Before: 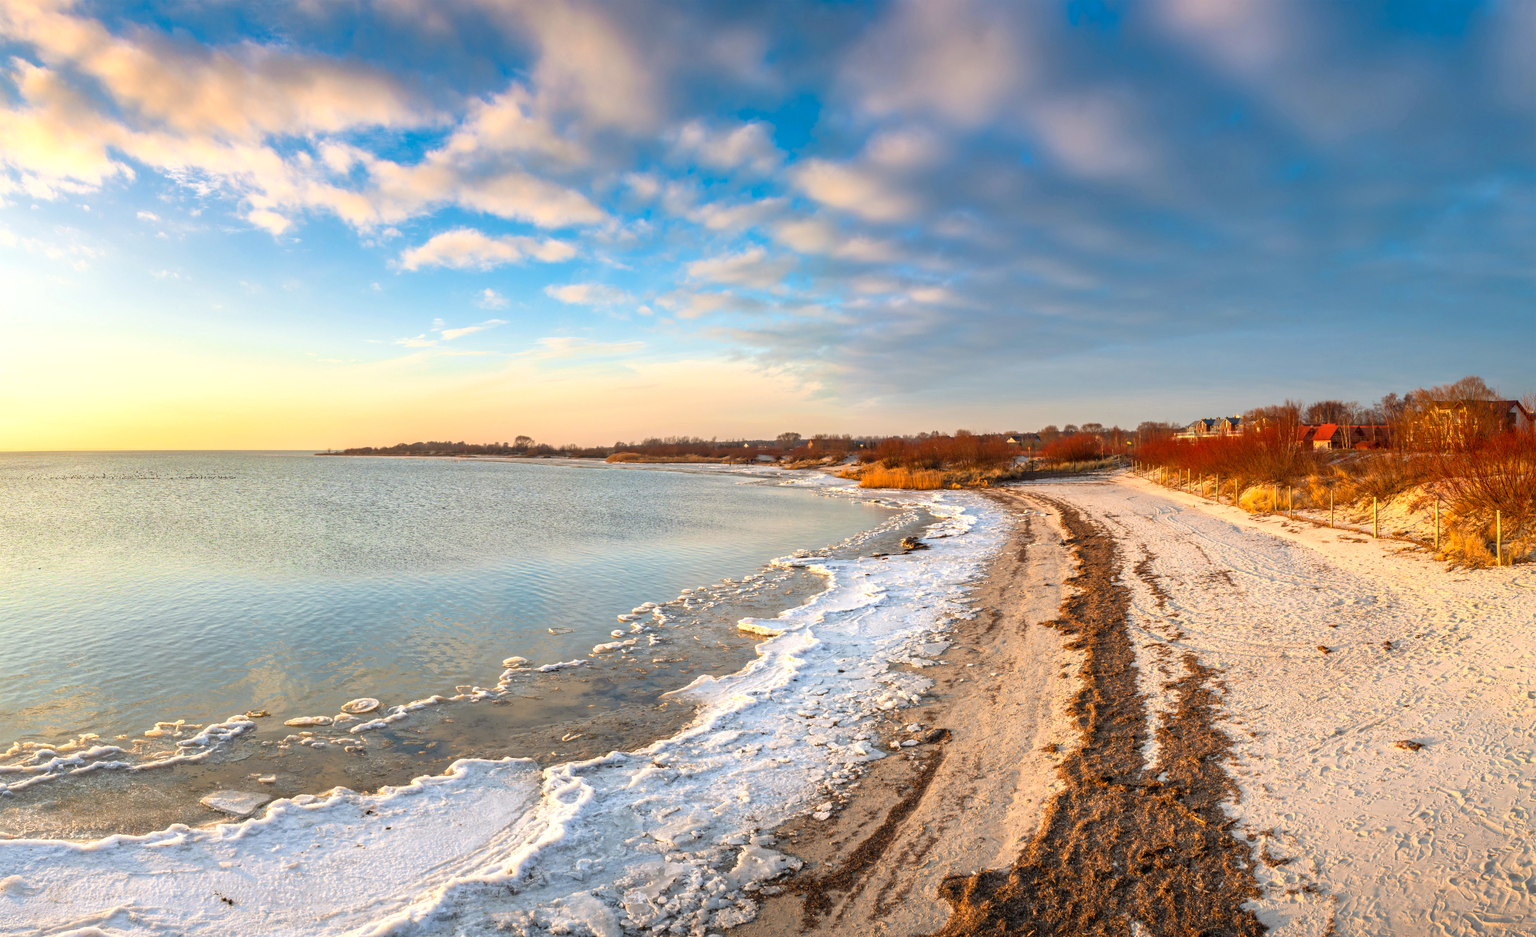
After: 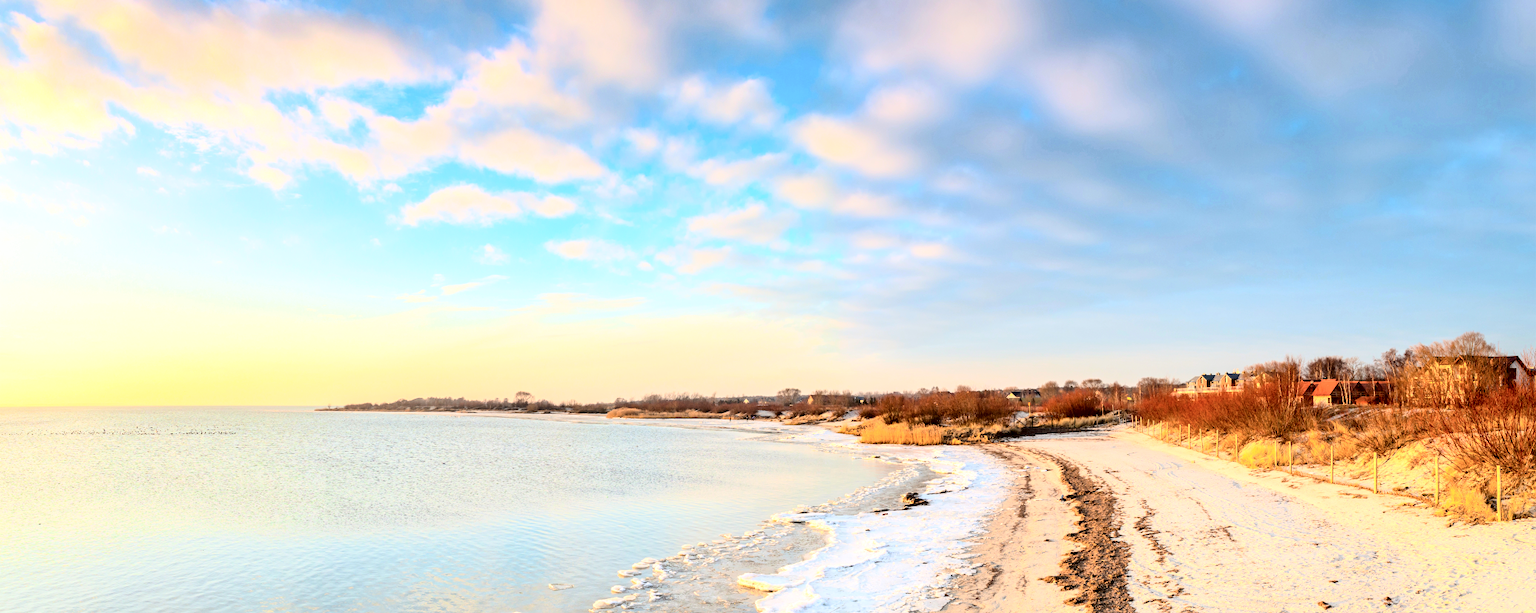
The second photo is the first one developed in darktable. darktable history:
tone curve: curves: ch0 [(0, 0) (0.004, 0) (0.133, 0.071) (0.325, 0.456) (0.832, 0.957) (1, 1)], color space Lab, independent channels, preserve colors none
exposure: black level correction 0.004, exposure 0.015 EV, compensate exposure bias true, compensate highlight preservation false
crop and rotate: top 4.824%, bottom 29.62%
